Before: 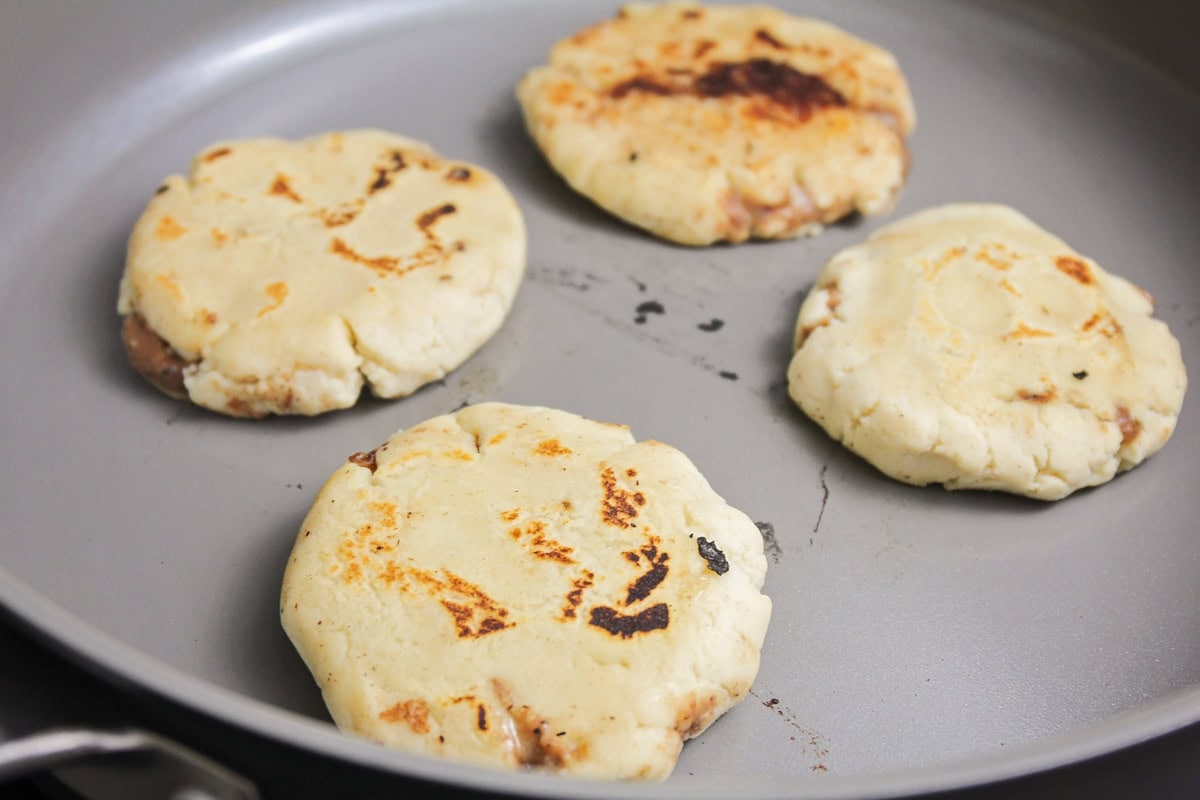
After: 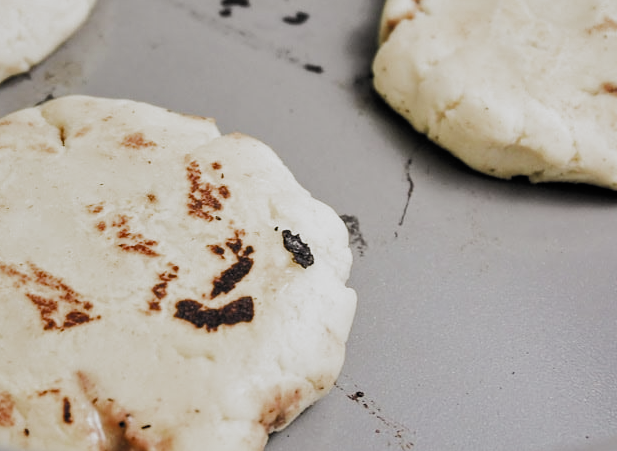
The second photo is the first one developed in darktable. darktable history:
filmic rgb: black relative exposure -5.15 EV, white relative exposure 3.97 EV, hardness 2.89, contrast 1.296, highlights saturation mix -29.82%, add noise in highlights 0, color science v3 (2019), use custom middle-gray values true, contrast in highlights soft
crop: left 34.664%, top 38.379%, right 13.855%, bottom 5.239%
shadows and highlights: low approximation 0.01, soften with gaussian
